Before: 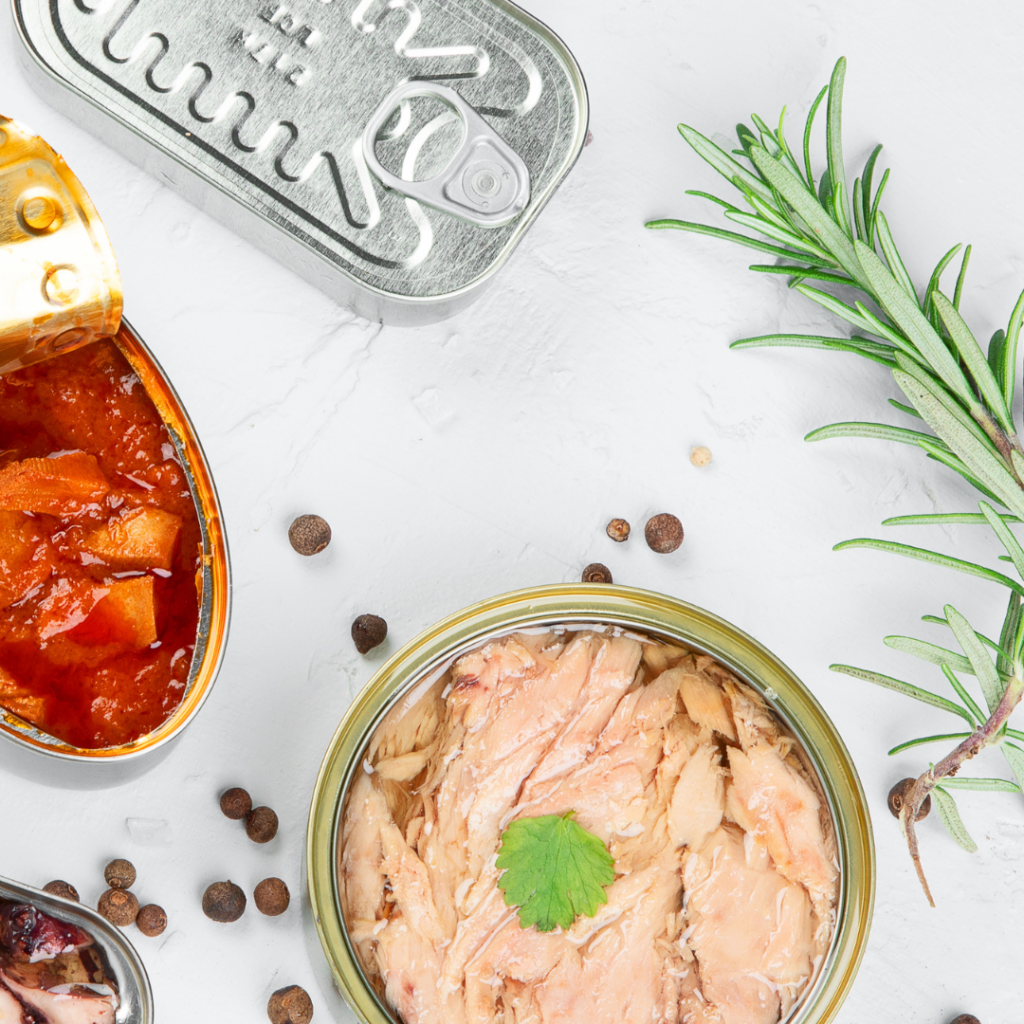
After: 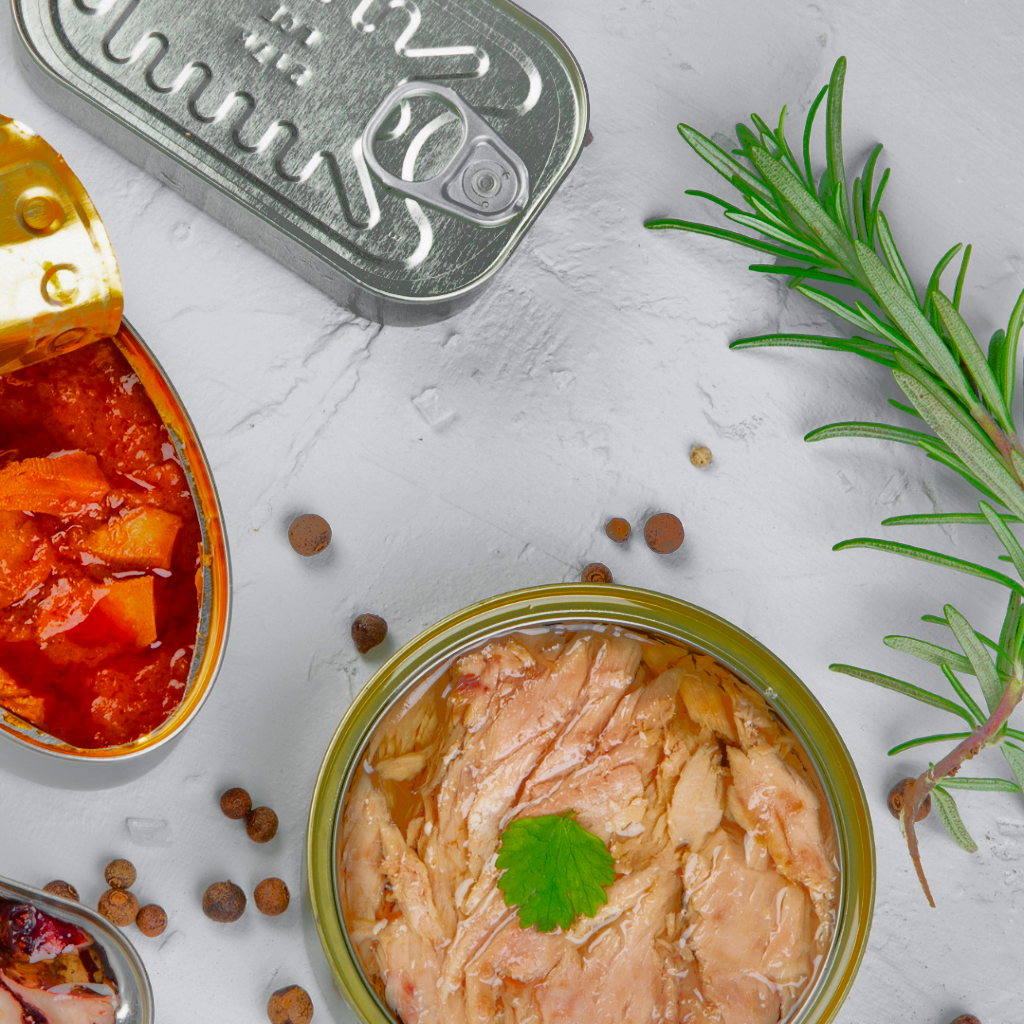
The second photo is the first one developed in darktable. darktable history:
shadows and highlights: shadows -19.23, highlights -73.08
color balance rgb: linear chroma grading › global chroma 8.836%, perceptual saturation grading › global saturation 20%, perceptual saturation grading › highlights -24.835%, perceptual saturation grading › shadows 25.335%, global vibrance 14.924%
contrast brightness saturation: contrast -0.015, brightness -0.013, saturation 0.038
